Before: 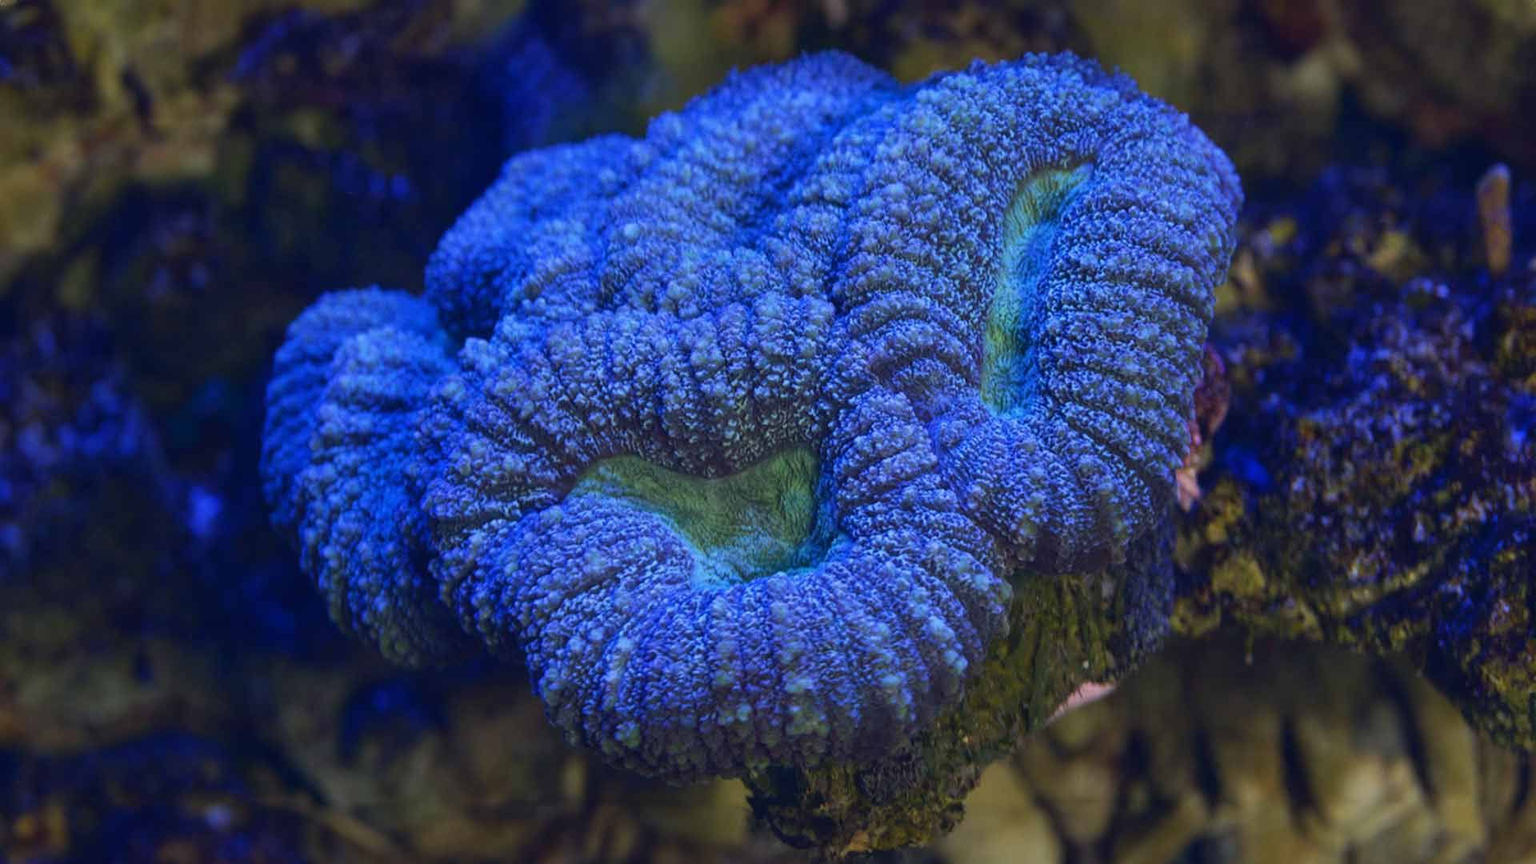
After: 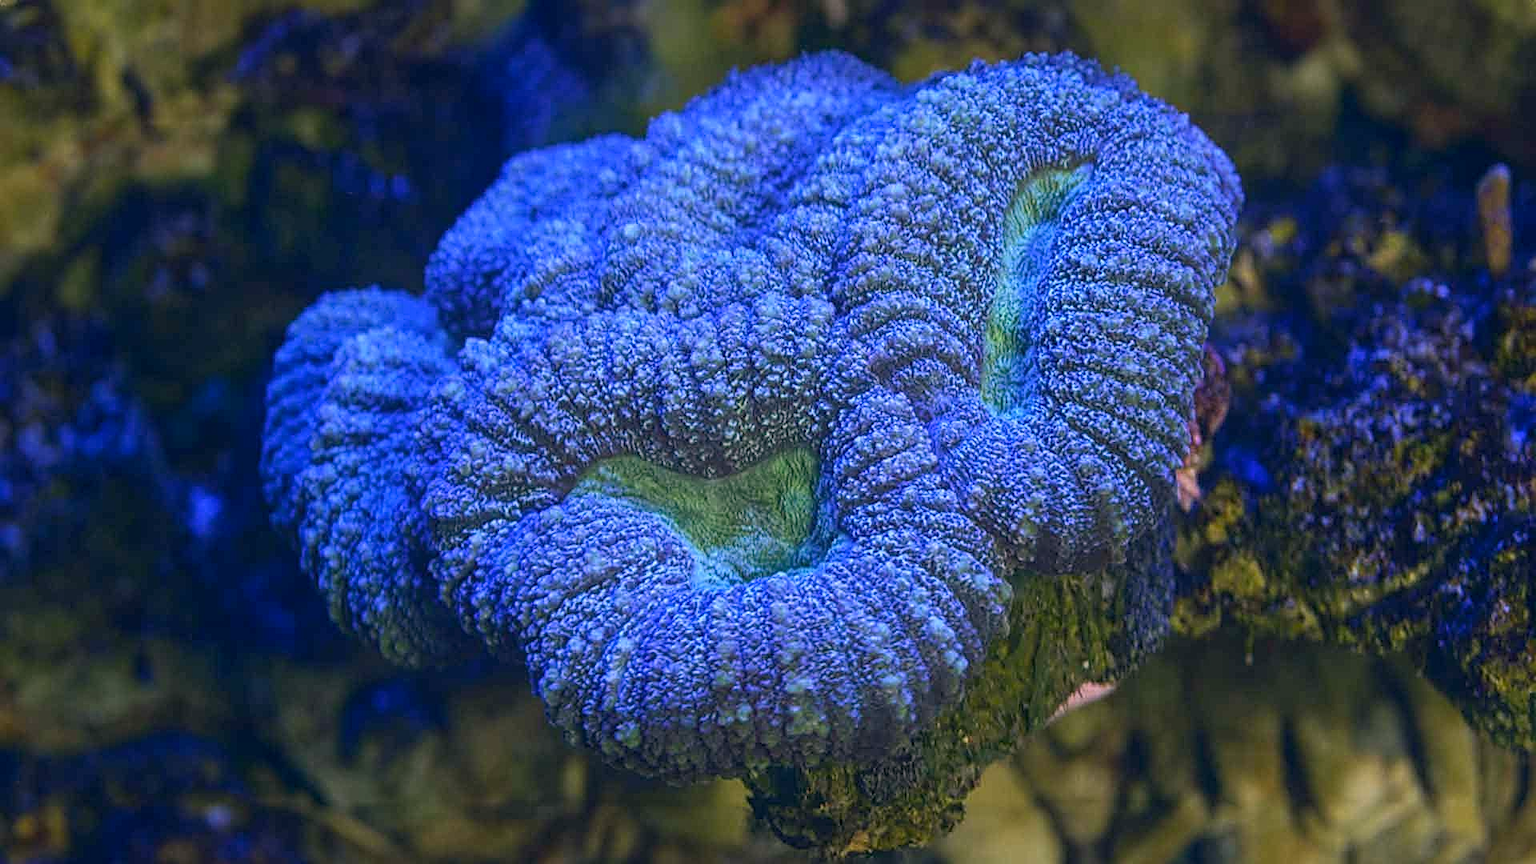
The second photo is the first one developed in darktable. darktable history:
sharpen: on, module defaults
color correction: highlights a* 4.65, highlights b* 4.93, shadows a* -7.88, shadows b* 4.75
contrast equalizer: y [[0.439, 0.44, 0.442, 0.457, 0.493, 0.498], [0.5 ×6], [0.5 ×6], [0 ×6], [0 ×6]]
exposure: black level correction 0.001, exposure 0.5 EV, compensate exposure bias true, compensate highlight preservation false
local contrast: on, module defaults
